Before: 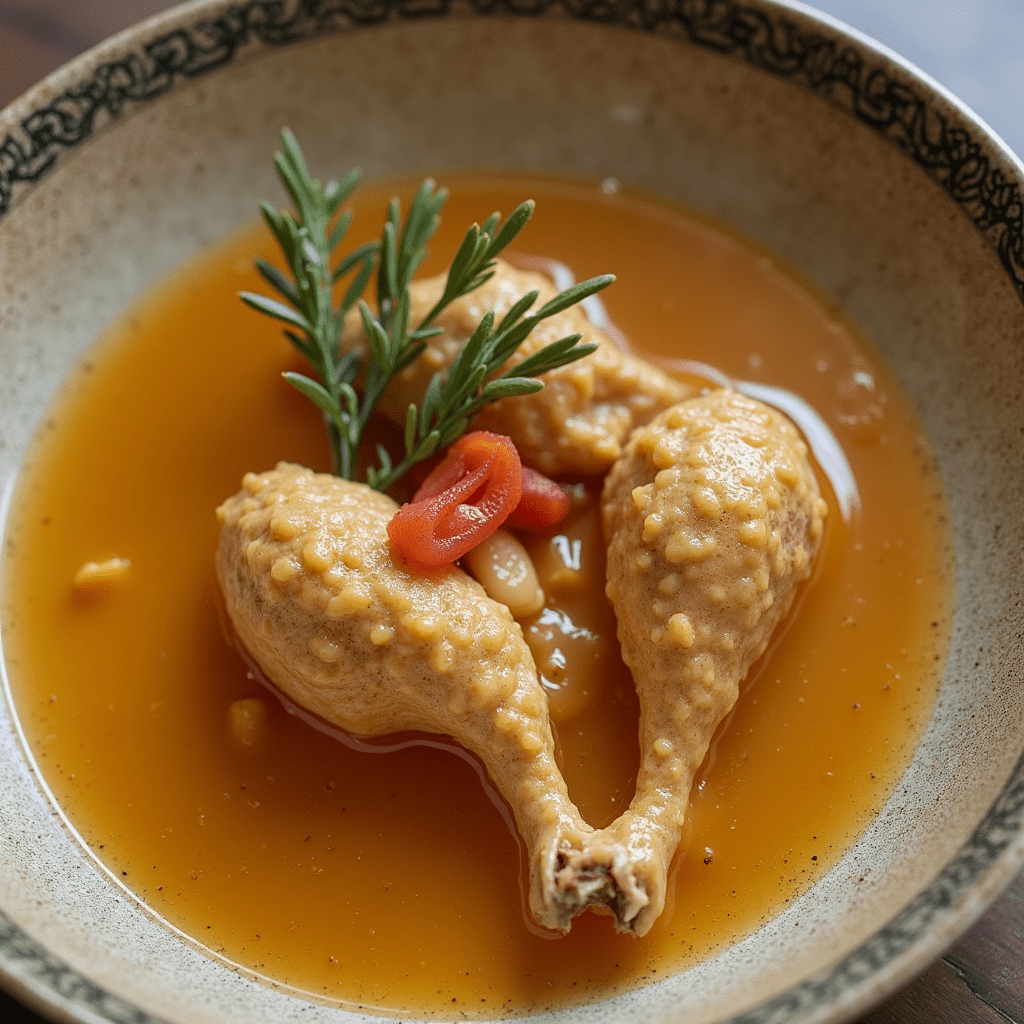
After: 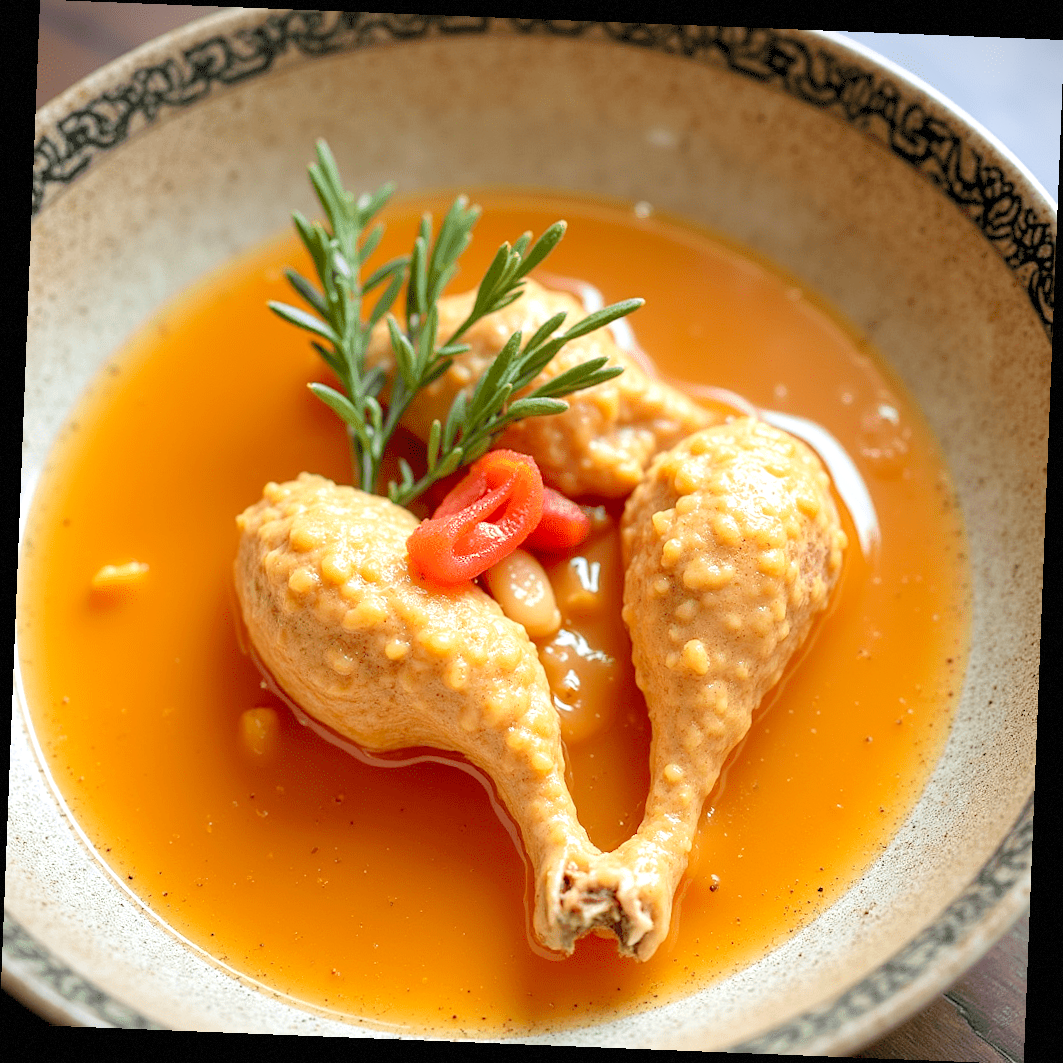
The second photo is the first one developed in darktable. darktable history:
vignetting: fall-off start 97.28%, fall-off radius 79%, brightness -0.462, saturation -0.3, width/height ratio 1.114, dithering 8-bit output, unbound false
rotate and perspective: rotation 2.27°, automatic cropping off
levels: levels [0.036, 0.364, 0.827]
